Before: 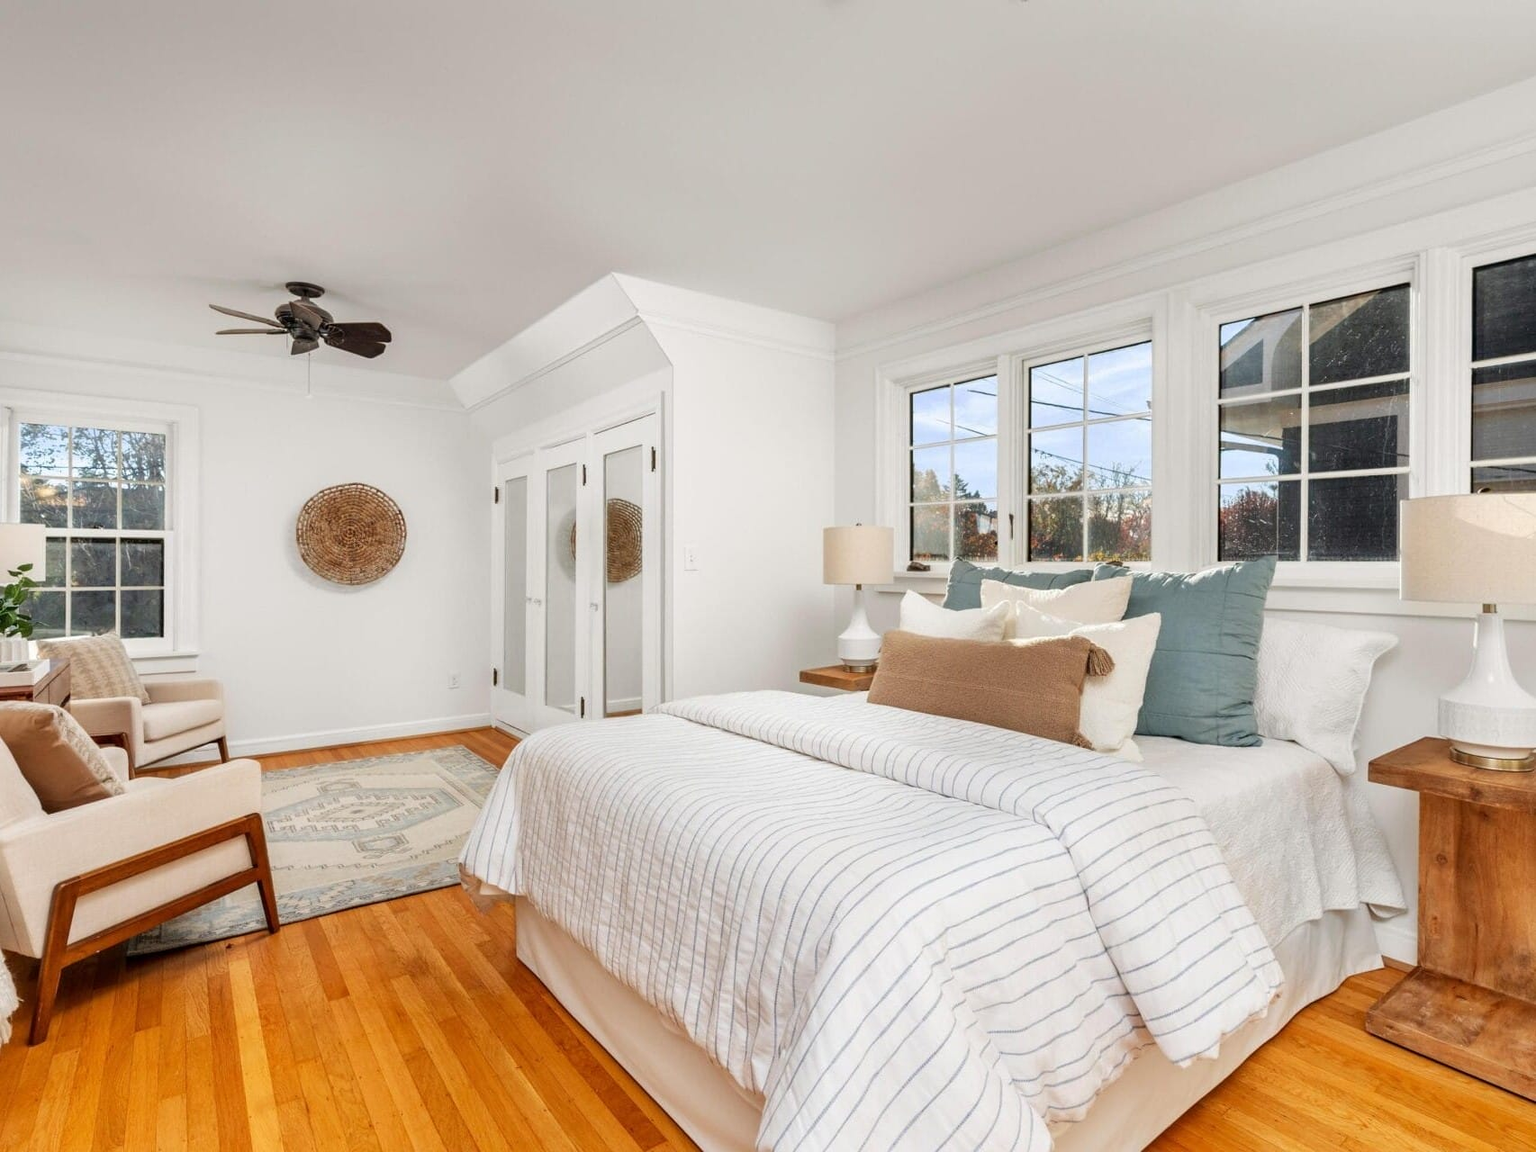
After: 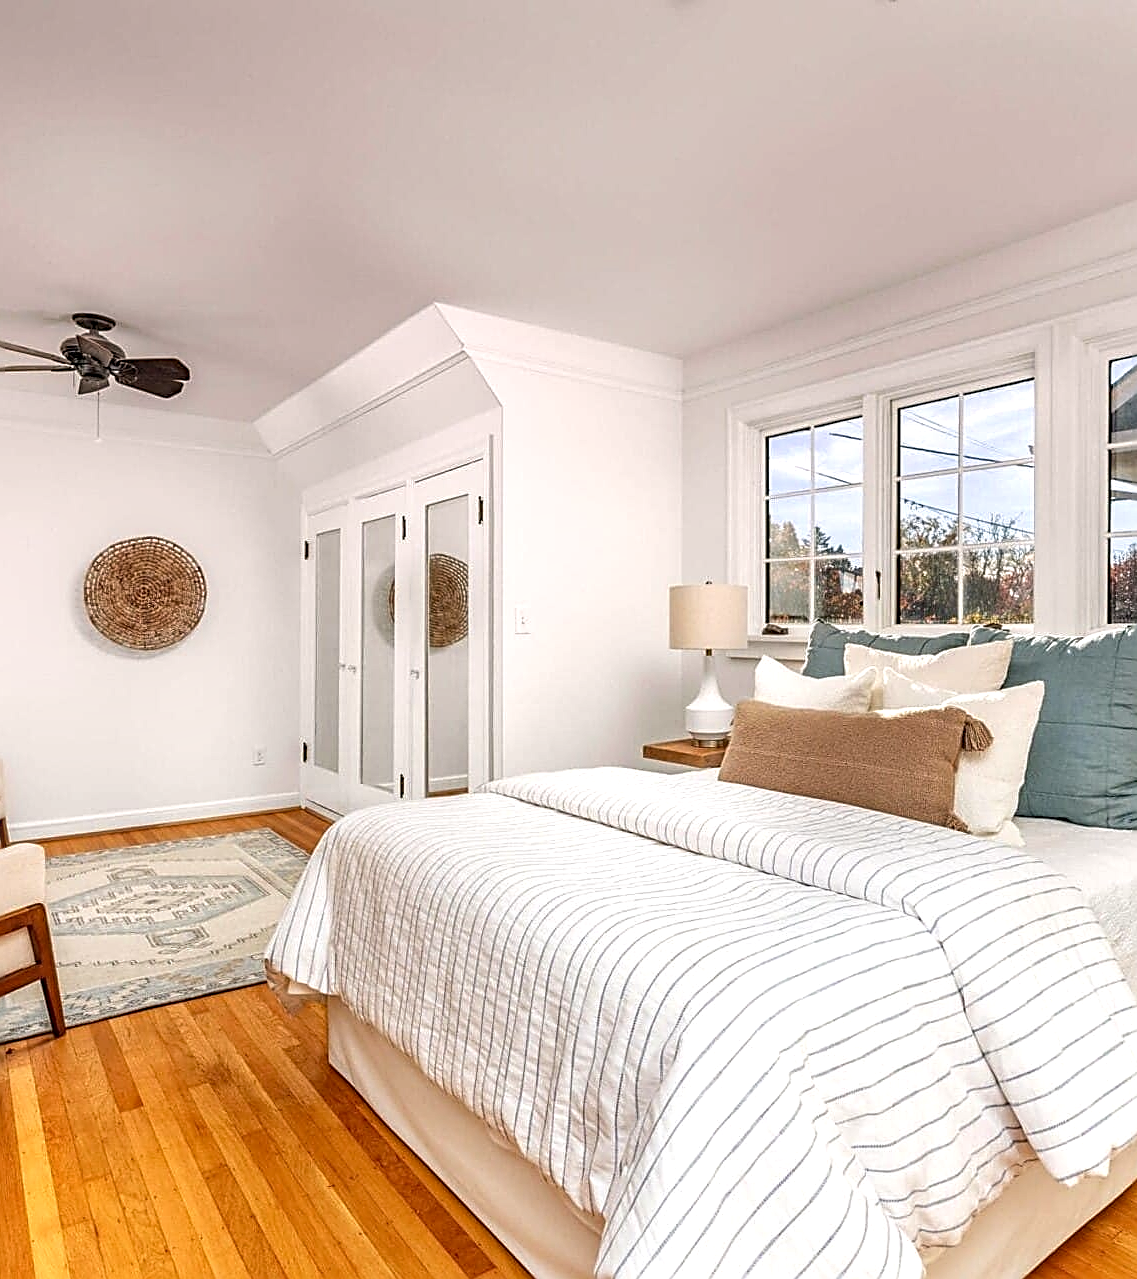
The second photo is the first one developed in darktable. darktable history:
crop and rotate: left 14.436%, right 18.898%
local contrast: on, module defaults
haze removal: adaptive false
sharpen: amount 0.901
shadows and highlights: radius 110.86, shadows 51.09, white point adjustment 9.16, highlights -4.17, highlights color adjustment 32.2%, soften with gaussian
graduated density: density 0.38 EV, hardness 21%, rotation -6.11°, saturation 32%
